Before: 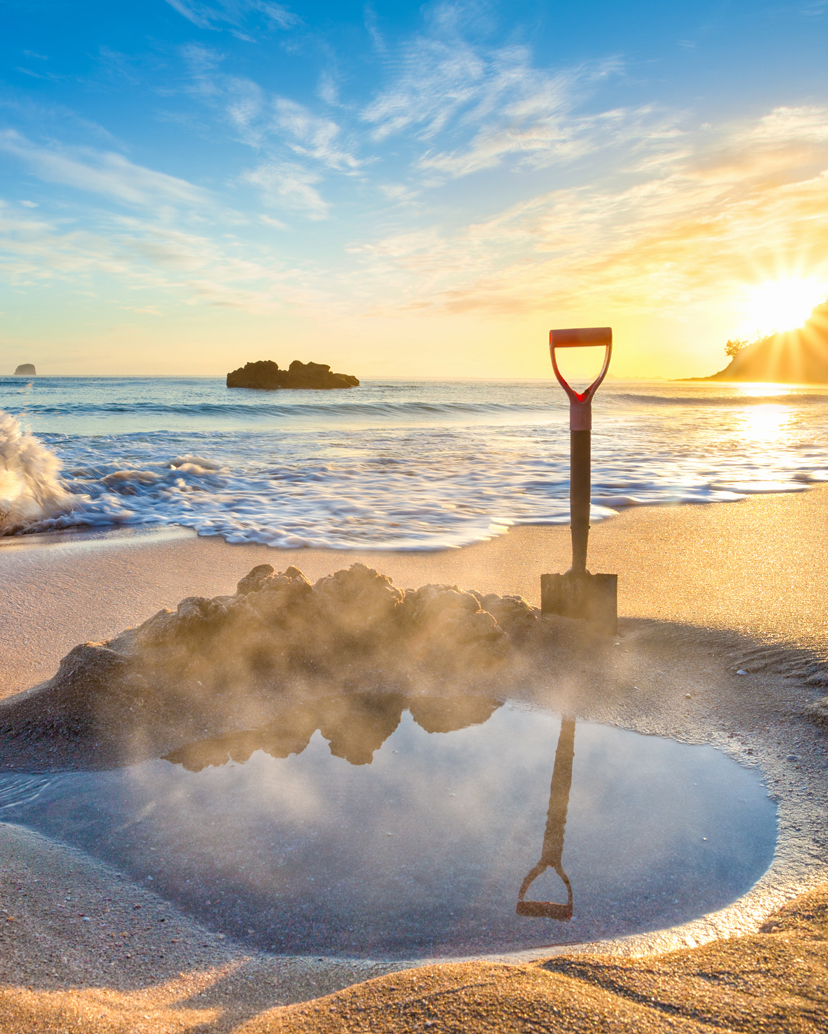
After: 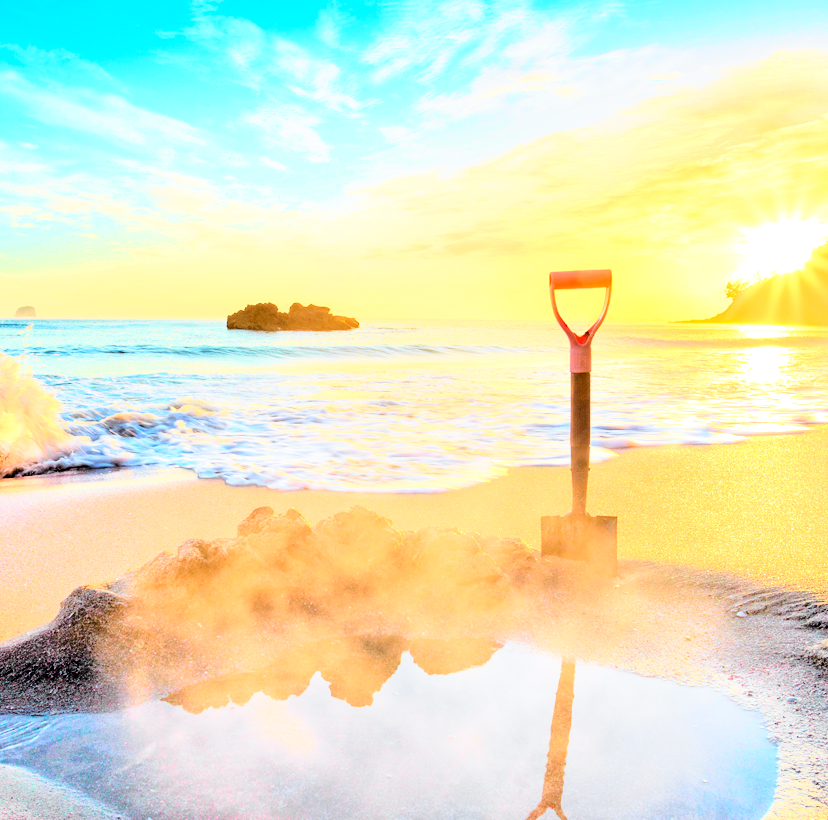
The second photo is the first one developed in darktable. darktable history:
exposure: exposure 0.559 EV, compensate highlight preservation false
crop and rotate: top 5.667%, bottom 14.937%
rgb levels: levels [[0.029, 0.461, 0.922], [0, 0.5, 1], [0, 0.5, 1]]
base curve: curves: ch0 [(0, 0) (0.028, 0.03) (0.121, 0.232) (0.46, 0.748) (0.859, 0.968) (1, 1)]
tone curve: curves: ch0 [(0, 0) (0.071, 0.047) (0.266, 0.26) (0.491, 0.552) (0.753, 0.818) (1, 0.983)]; ch1 [(0, 0) (0.346, 0.307) (0.408, 0.369) (0.463, 0.443) (0.482, 0.493) (0.502, 0.5) (0.517, 0.518) (0.546, 0.587) (0.588, 0.643) (0.651, 0.709) (1, 1)]; ch2 [(0, 0) (0.346, 0.34) (0.434, 0.46) (0.485, 0.494) (0.5, 0.494) (0.517, 0.503) (0.535, 0.545) (0.583, 0.634) (0.625, 0.686) (1, 1)], color space Lab, independent channels, preserve colors none
